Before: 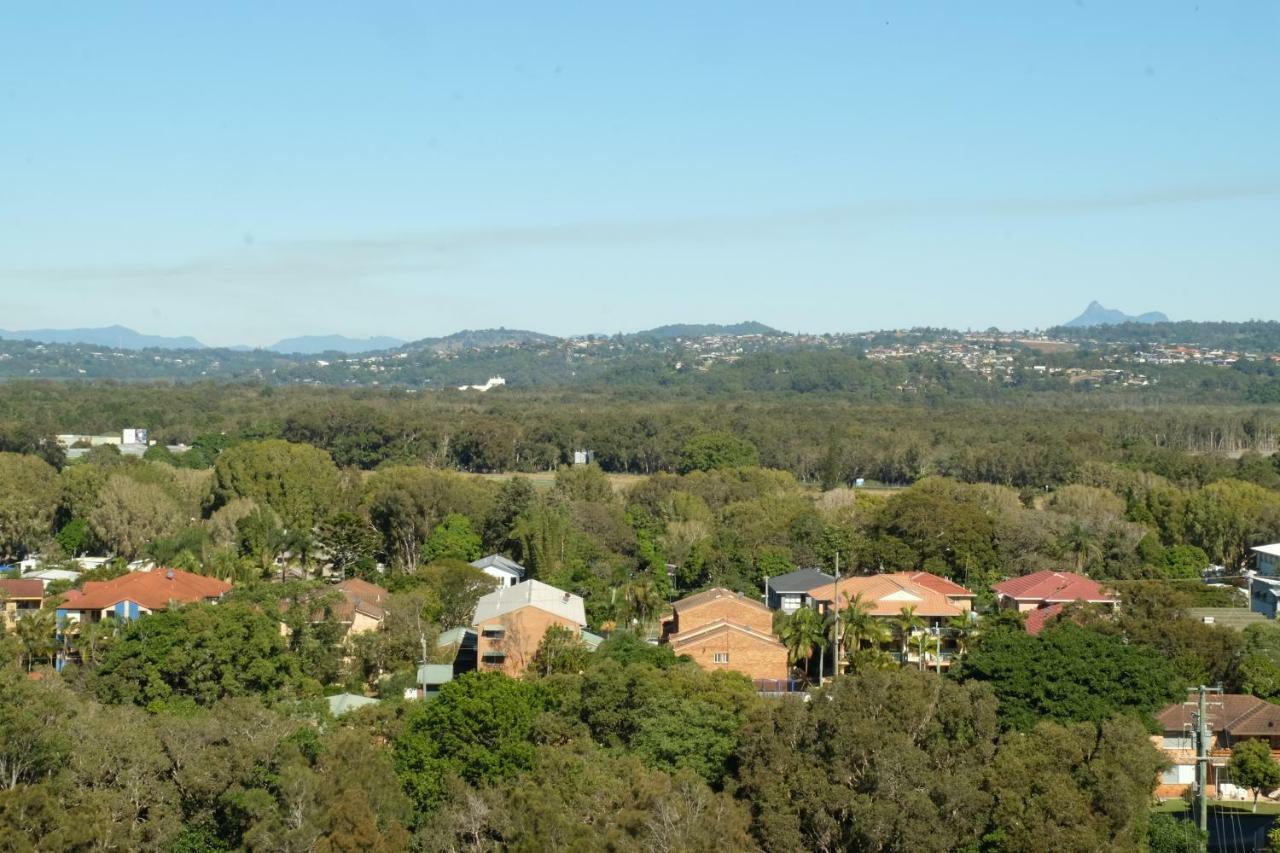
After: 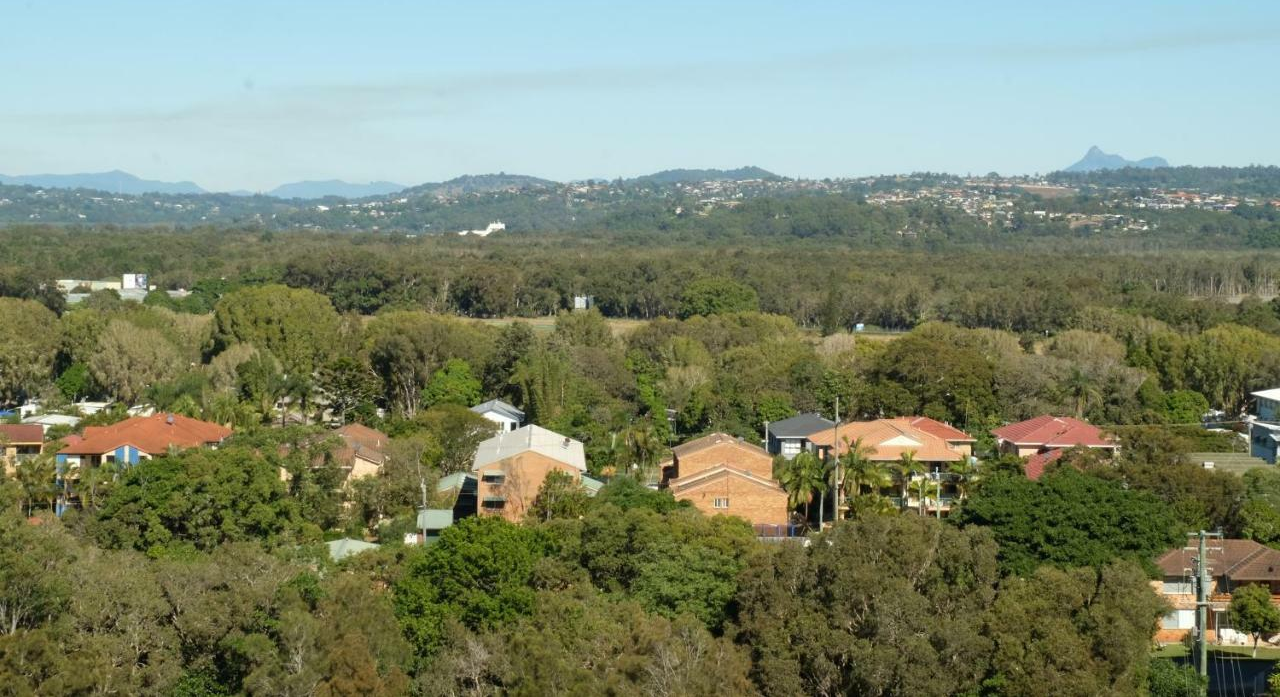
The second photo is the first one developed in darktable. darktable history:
crop and rotate: top 18.178%
